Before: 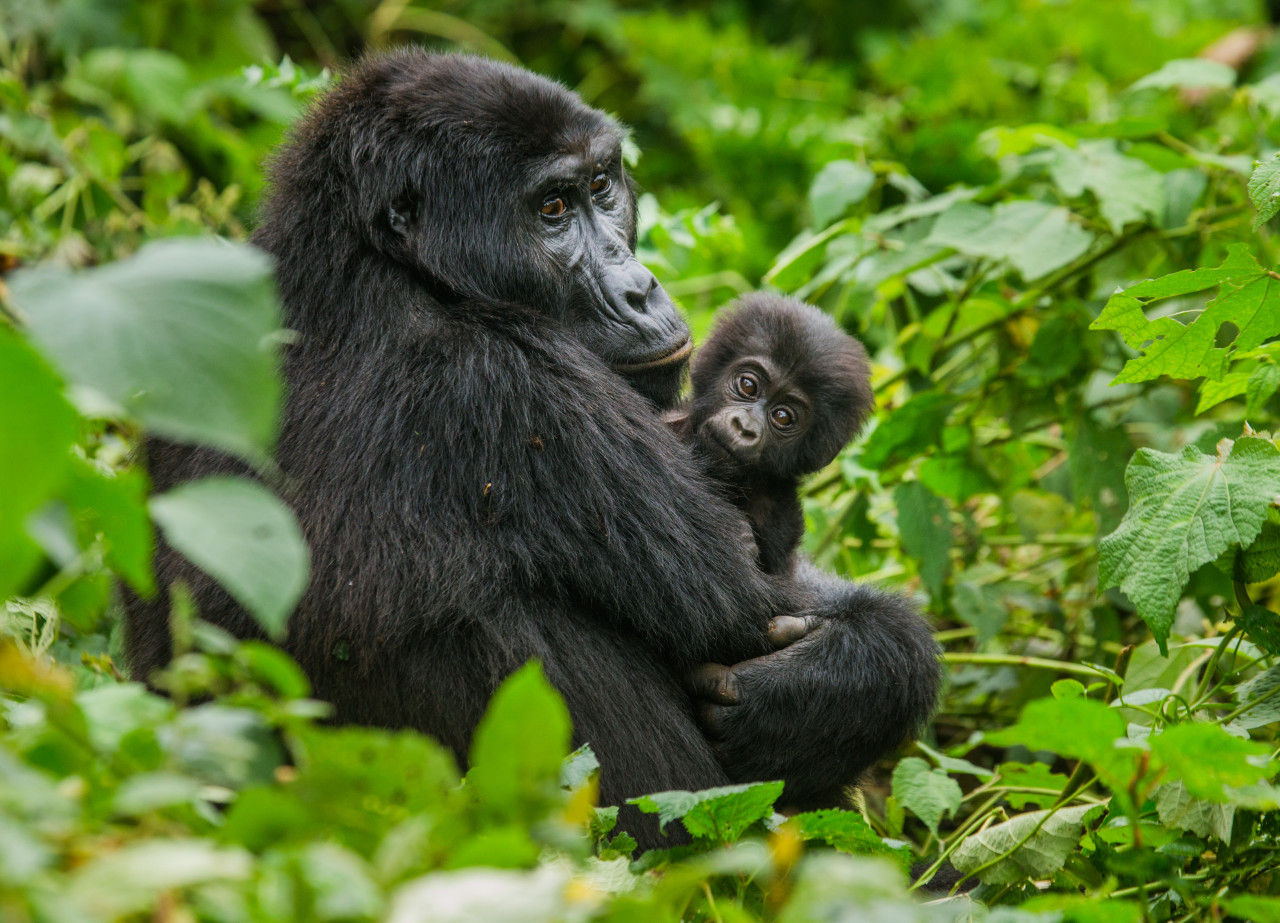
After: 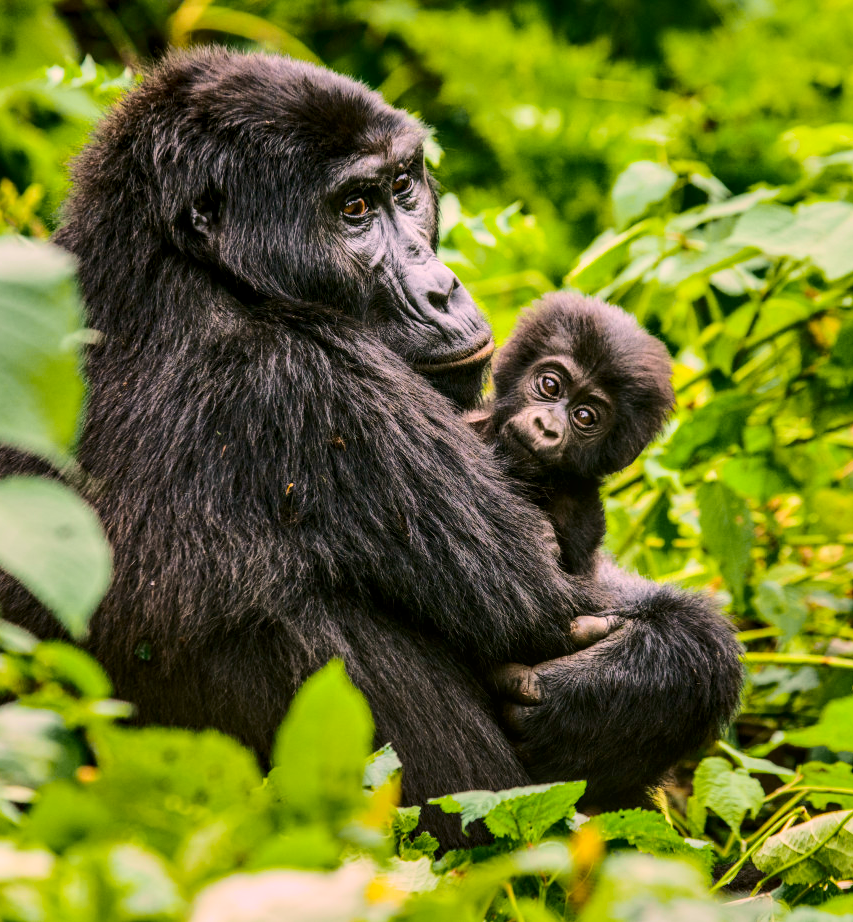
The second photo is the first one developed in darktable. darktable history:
color correction: highlights a* 14.52, highlights b* 4.84
local contrast: on, module defaults
crop and rotate: left 15.546%, right 17.787%
contrast equalizer: octaves 7, y [[0.6 ×6], [0.55 ×6], [0 ×6], [0 ×6], [0 ×6]], mix 0.35
tone curve: curves: ch0 [(0, 0.011) (0.104, 0.085) (0.236, 0.234) (0.398, 0.507) (0.498, 0.621) (0.65, 0.757) (0.835, 0.883) (1, 0.961)]; ch1 [(0, 0) (0.353, 0.344) (0.43, 0.401) (0.479, 0.476) (0.502, 0.502) (0.54, 0.542) (0.602, 0.613) (0.638, 0.668) (0.693, 0.727) (1, 1)]; ch2 [(0, 0) (0.34, 0.314) (0.434, 0.43) (0.5, 0.506) (0.521, 0.54) (0.54, 0.56) (0.595, 0.613) (0.644, 0.729) (1, 1)], color space Lab, independent channels, preserve colors none
